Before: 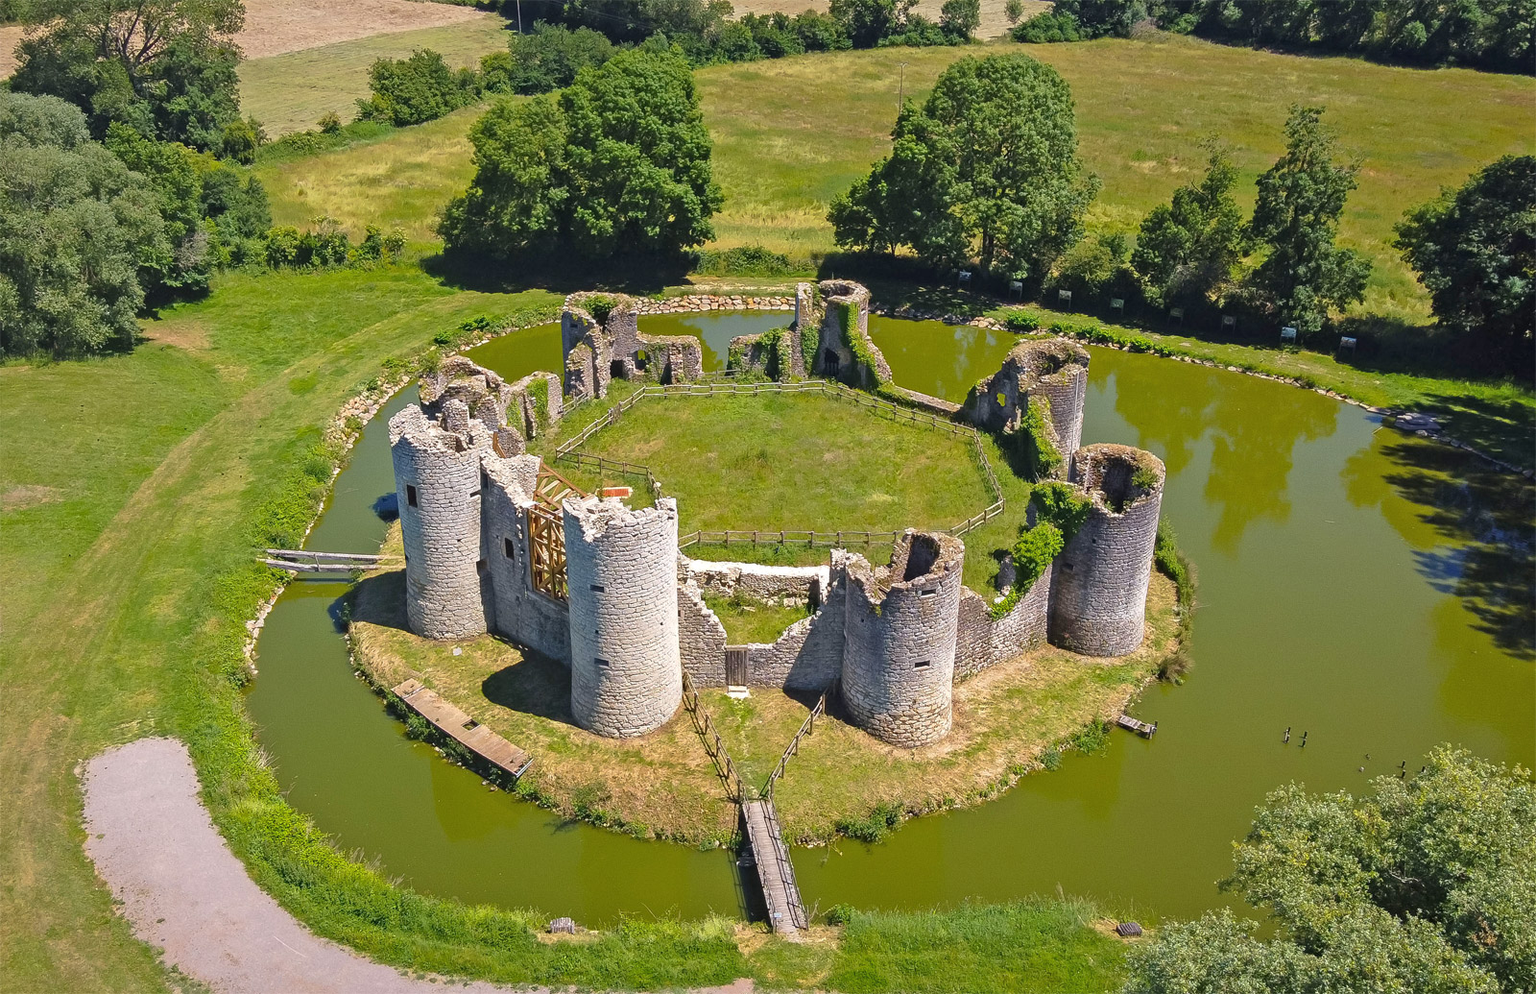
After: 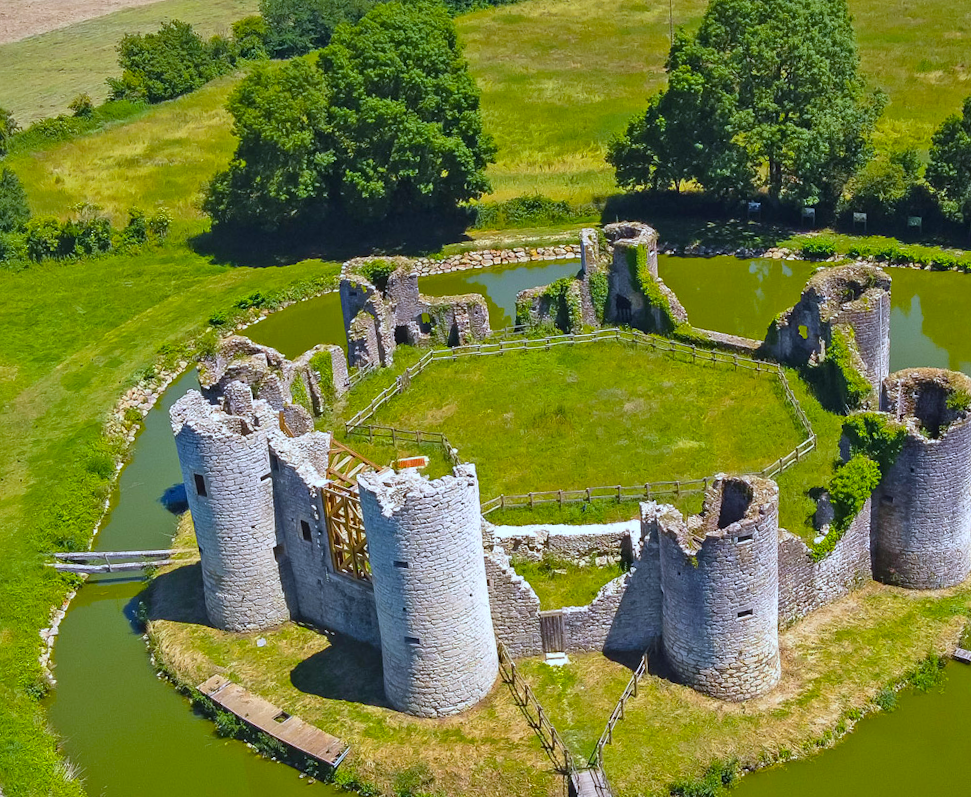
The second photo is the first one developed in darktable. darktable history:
color balance rgb: perceptual saturation grading › global saturation 30%, global vibrance 20%
contrast brightness saturation: contrast 0.01, saturation -0.05
rotate and perspective: rotation -4.98°, automatic cropping off
white balance: red 0.924, blue 1.095
crop: left 16.202%, top 11.208%, right 26.045%, bottom 20.557%
